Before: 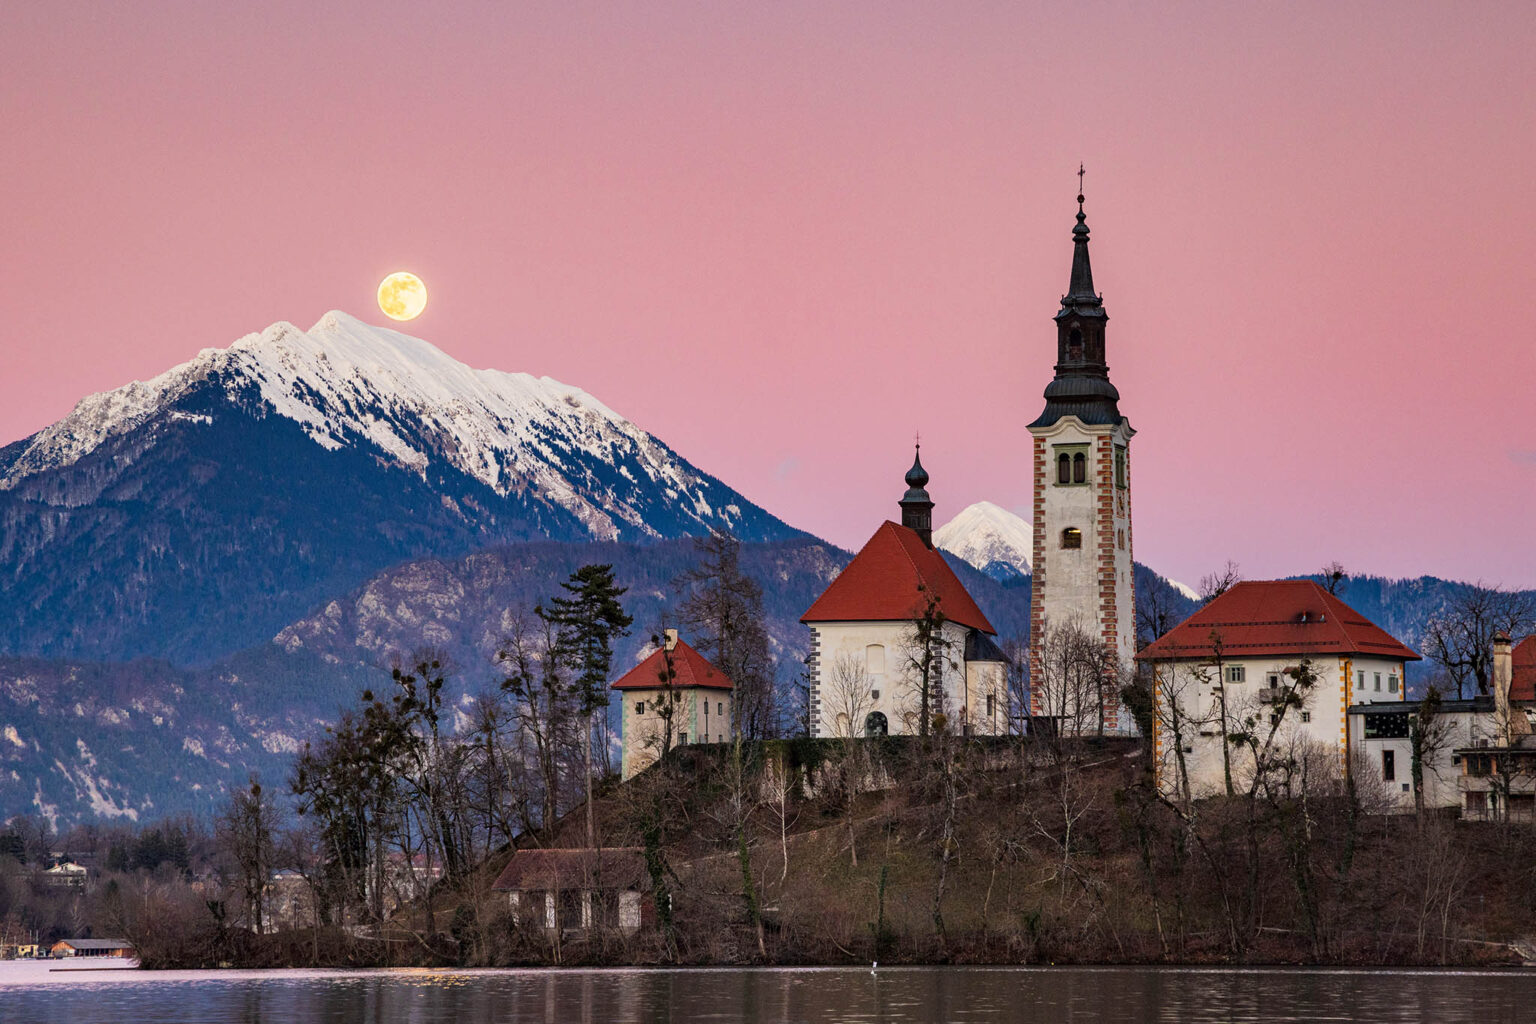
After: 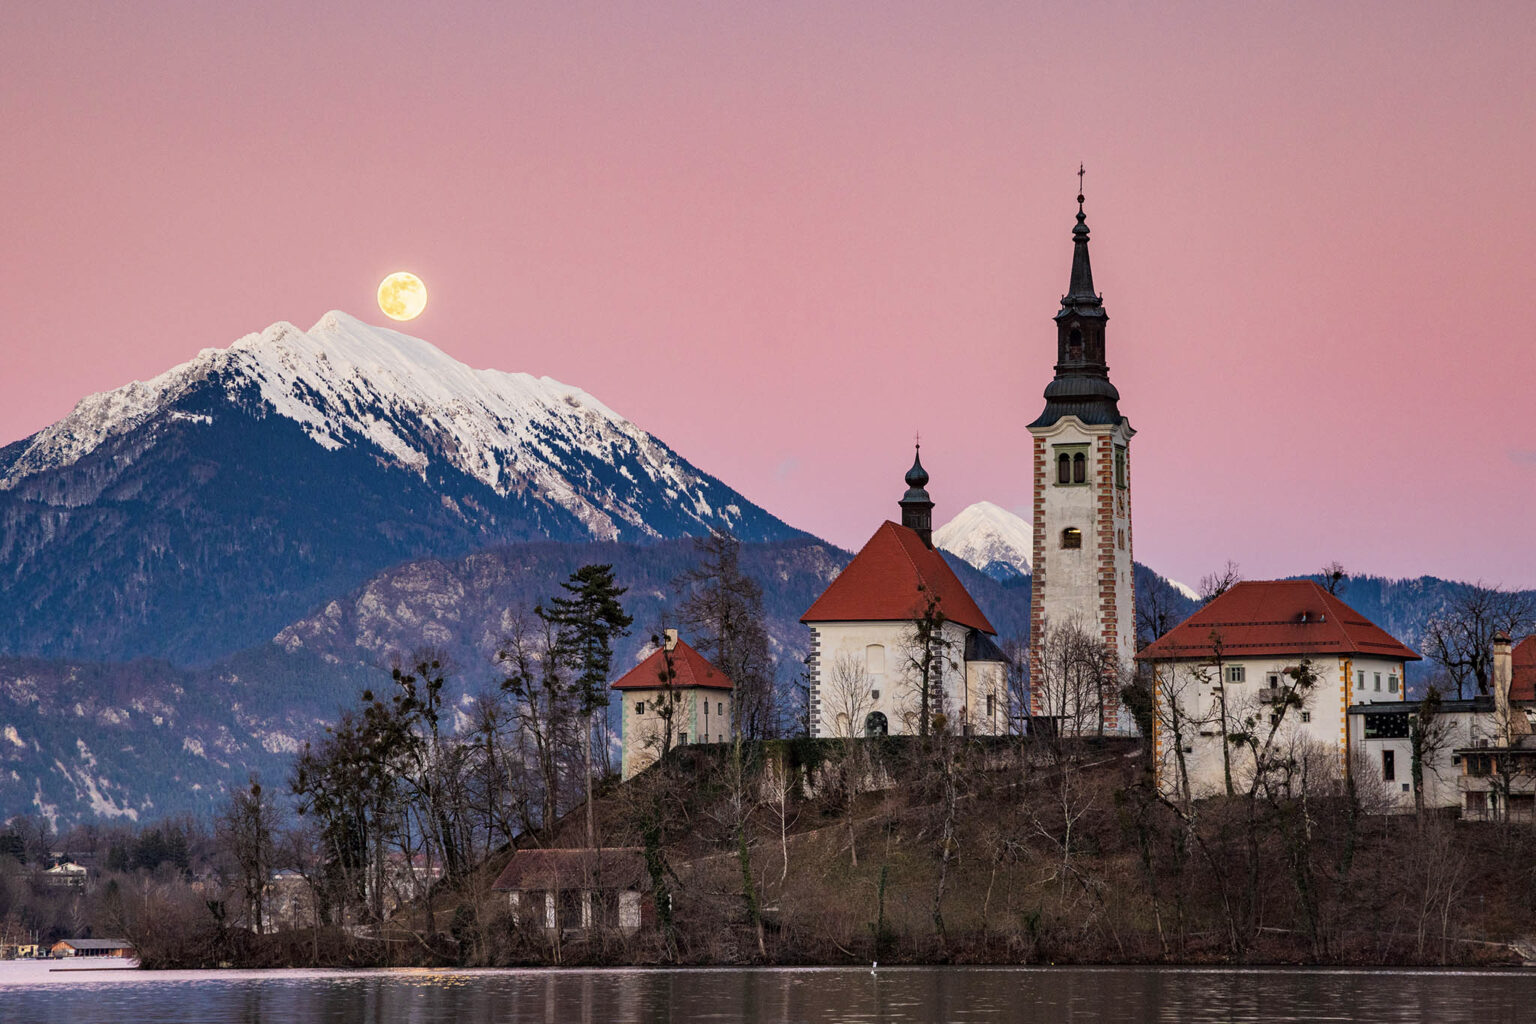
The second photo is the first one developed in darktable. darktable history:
contrast brightness saturation: saturation -0.1
